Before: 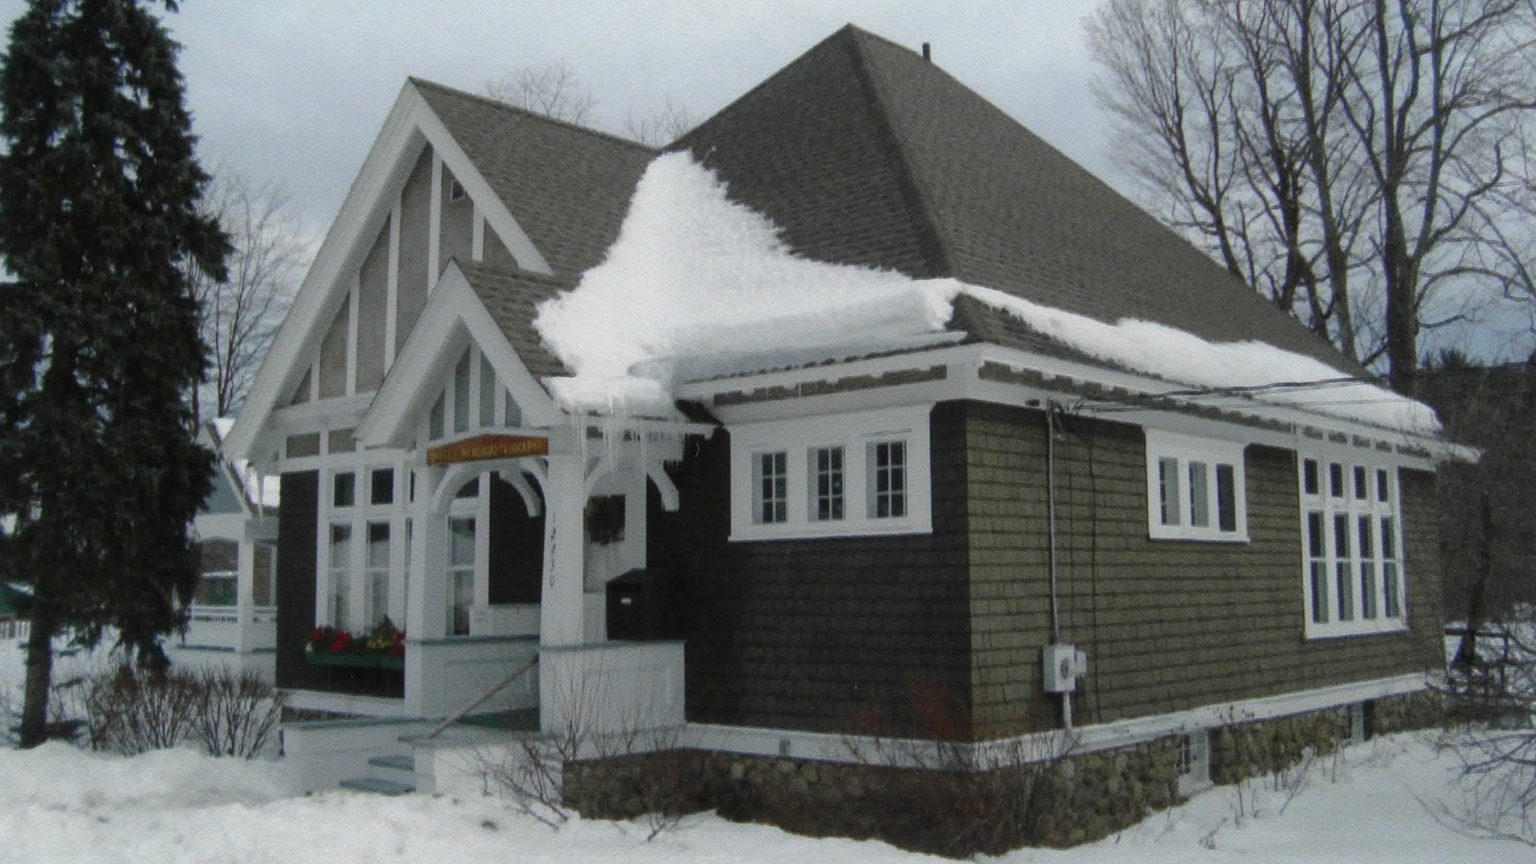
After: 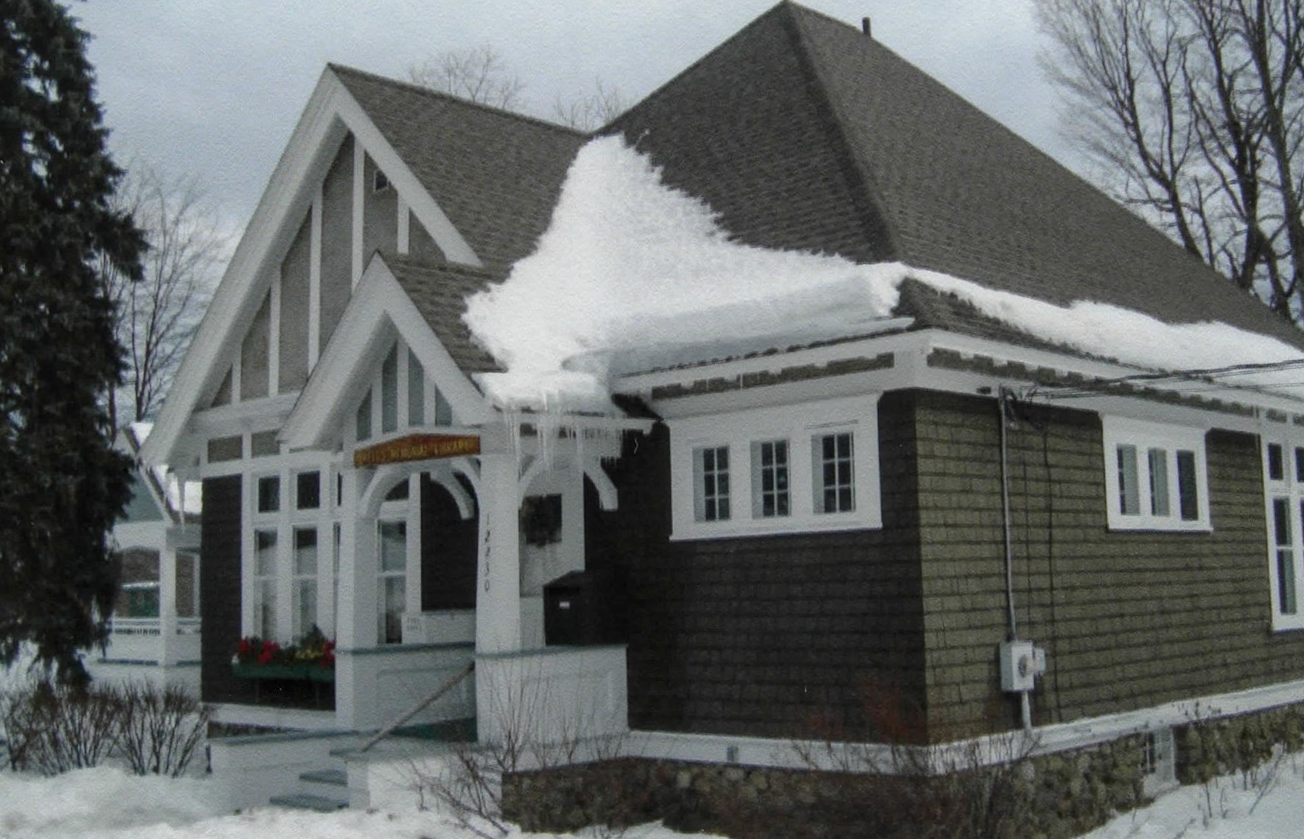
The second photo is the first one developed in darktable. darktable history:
local contrast: on, module defaults
crop and rotate: angle 1.09°, left 4.26%, top 1.174%, right 11.5%, bottom 2.443%
